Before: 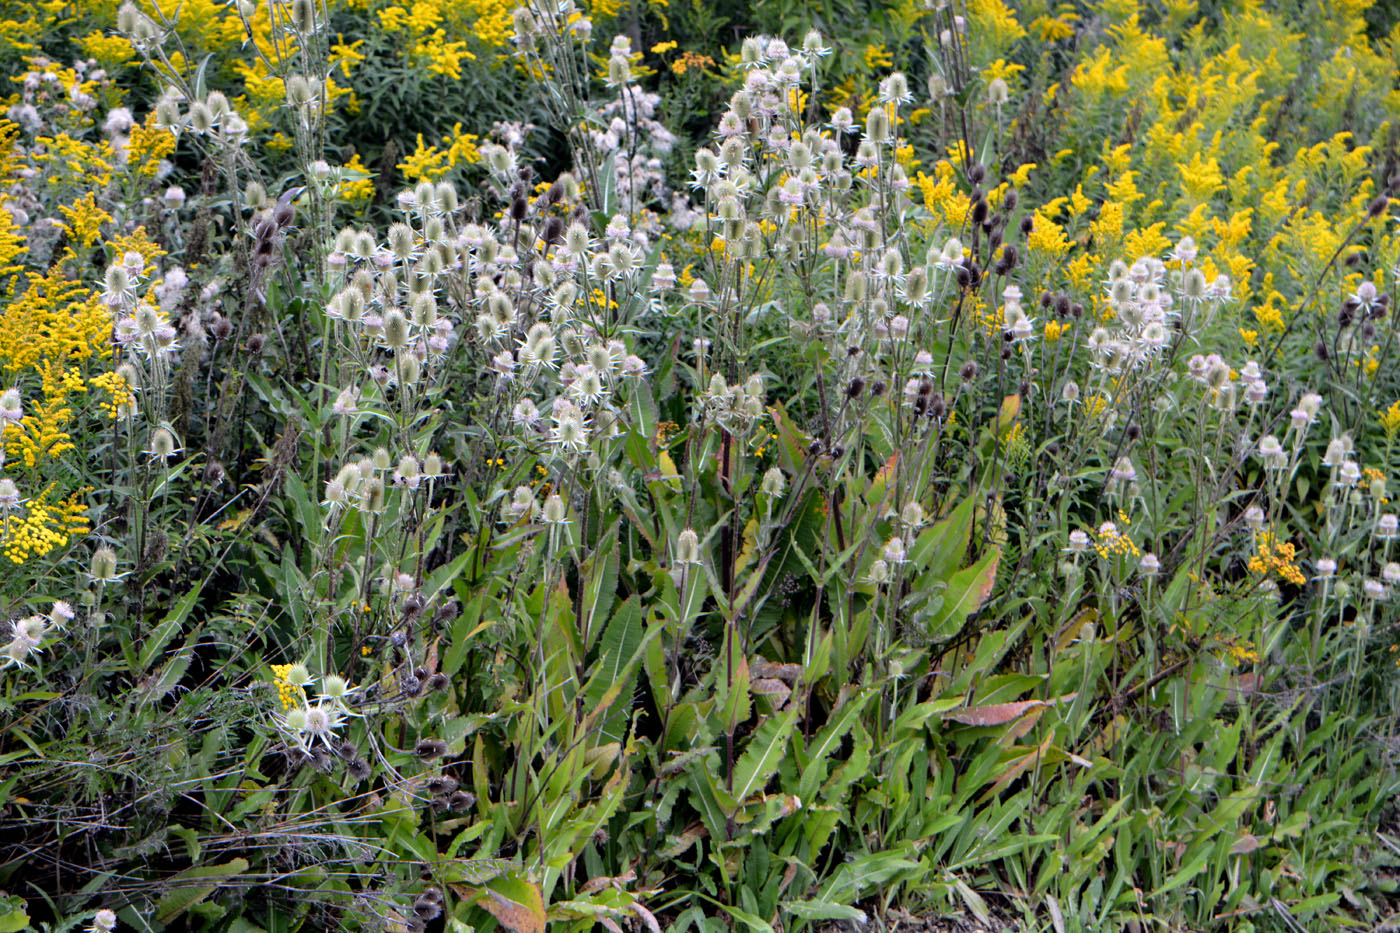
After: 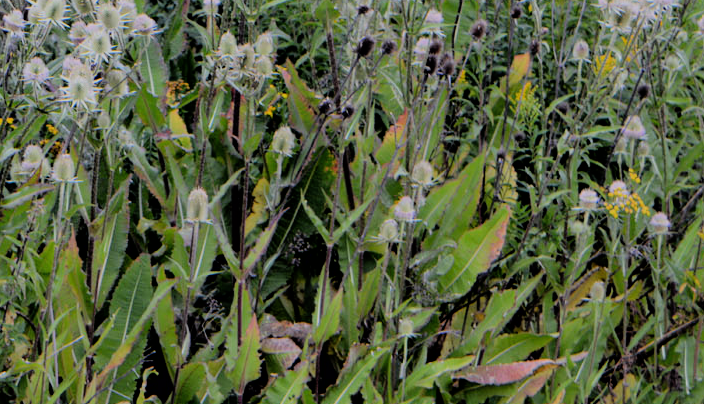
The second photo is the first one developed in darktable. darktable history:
crop: left 35.03%, top 36.625%, right 14.663%, bottom 20.057%
filmic rgb: black relative exposure -6.15 EV, white relative exposure 6.96 EV, hardness 2.23, color science v6 (2022)
